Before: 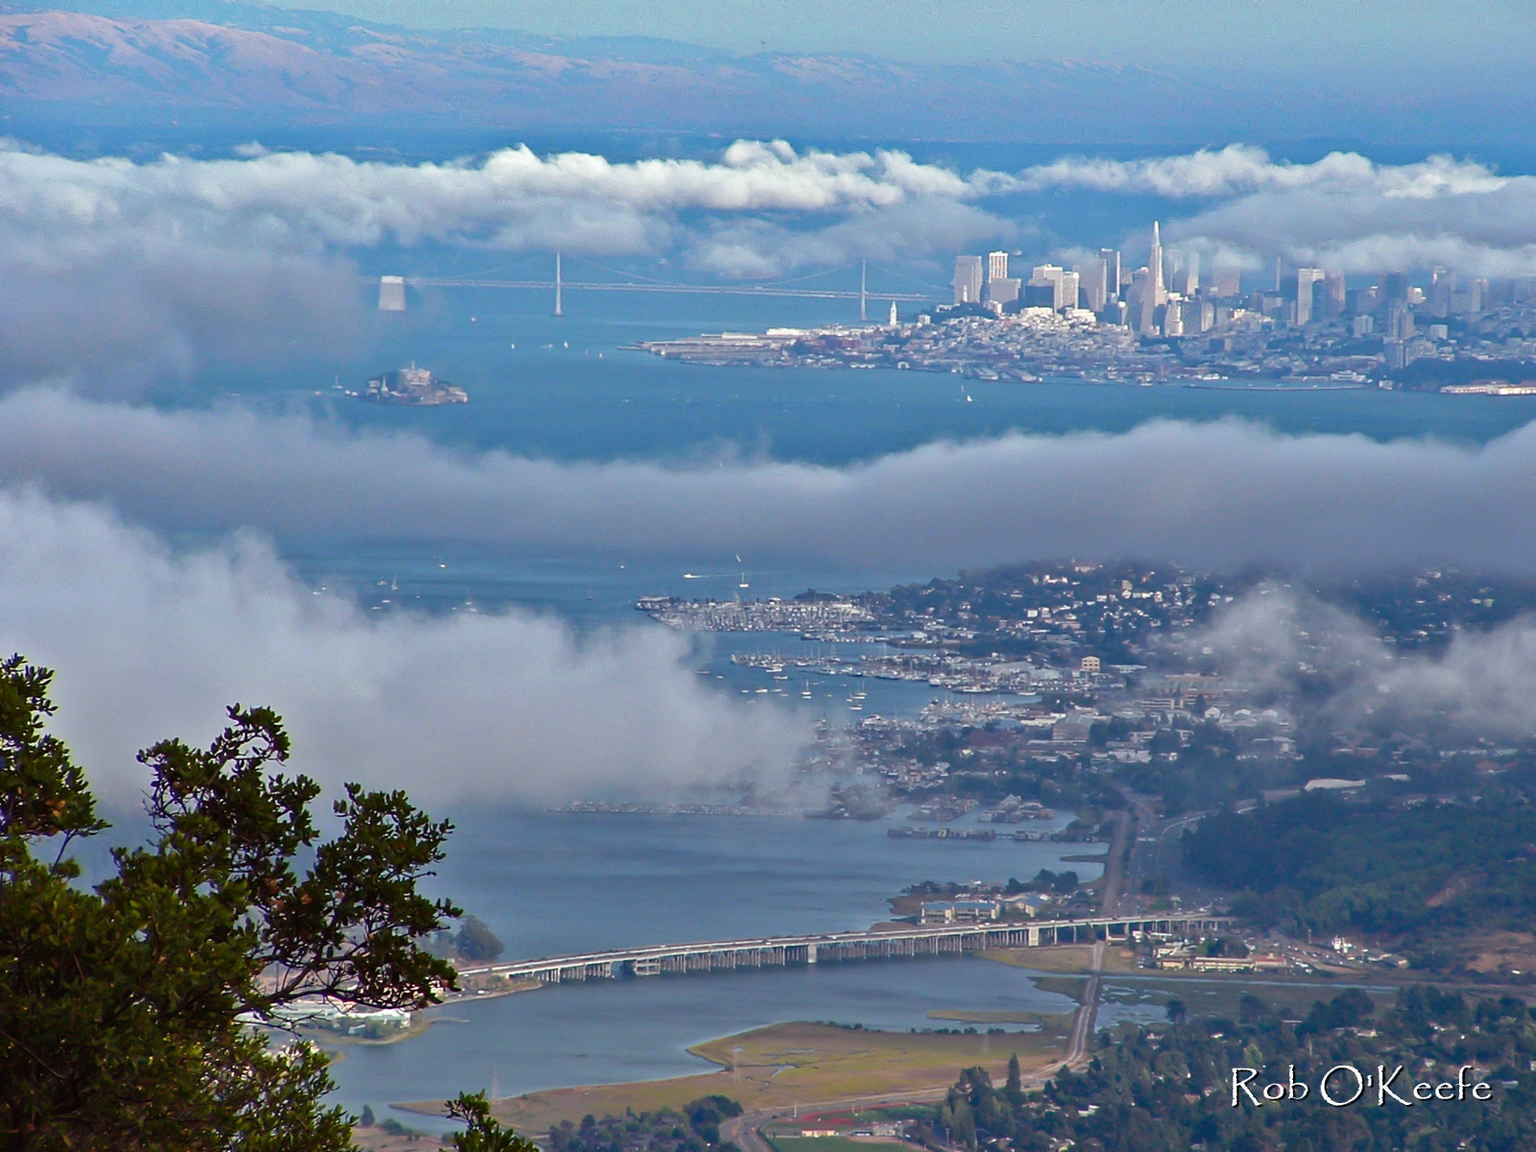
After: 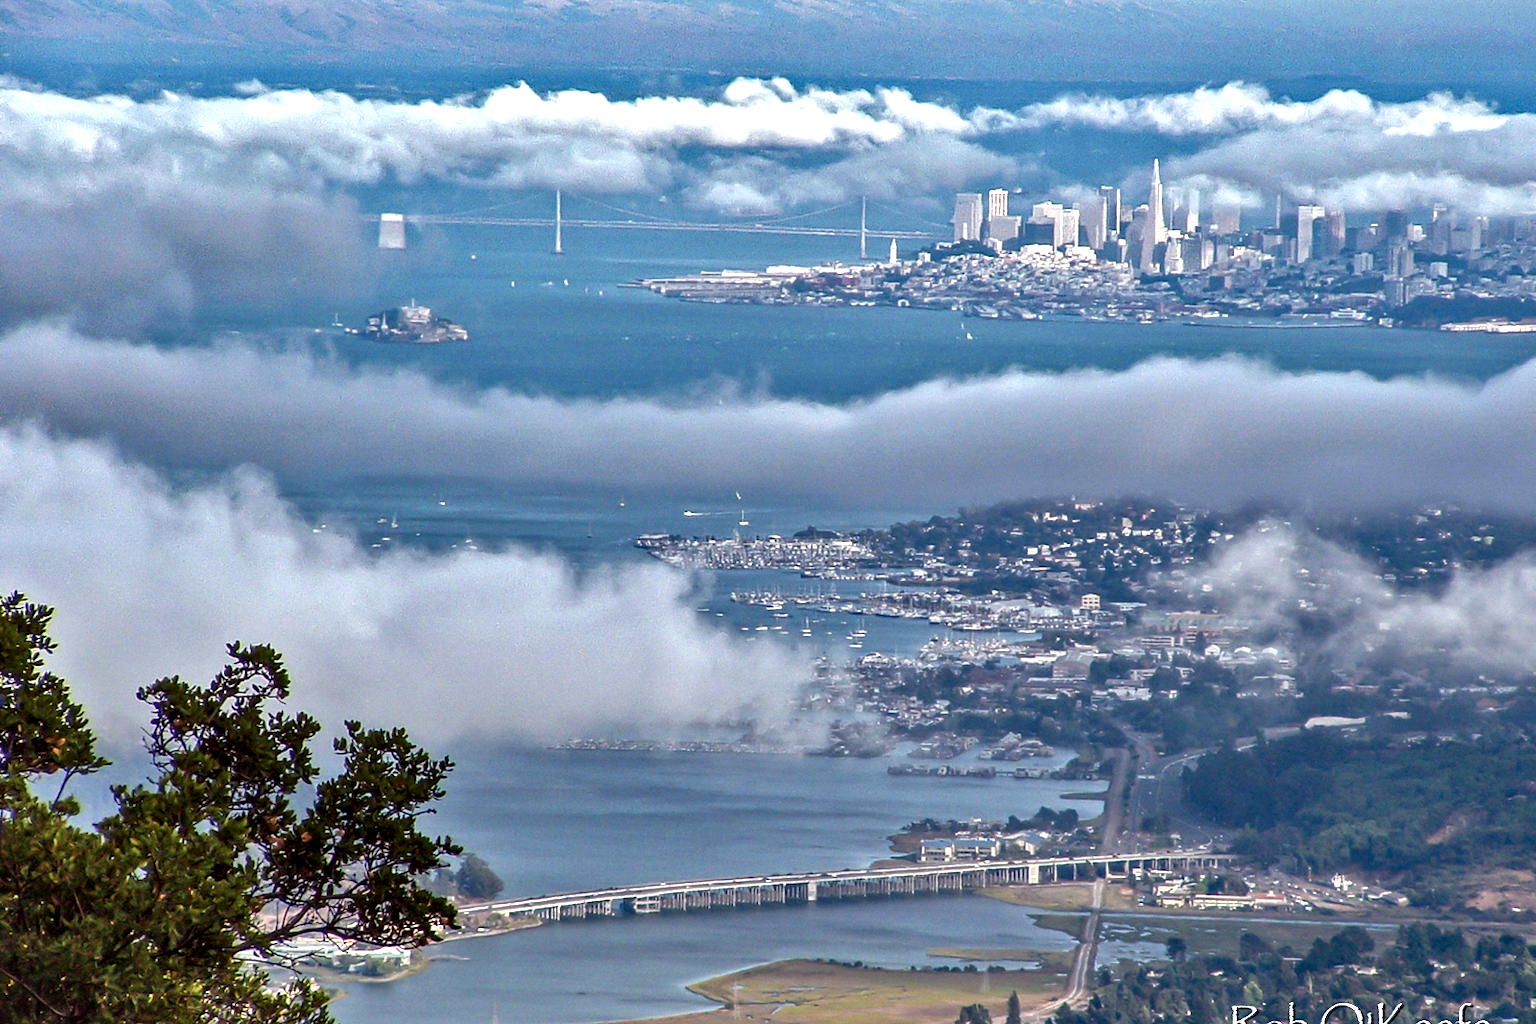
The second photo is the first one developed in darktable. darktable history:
local contrast: detail 160%
crop and rotate: top 5.44%, bottom 5.619%
exposure: exposure 0.604 EV, compensate exposure bias true, compensate highlight preservation false
shadows and highlights: soften with gaussian
contrast brightness saturation: contrast -0.068, brightness -0.038, saturation -0.107
